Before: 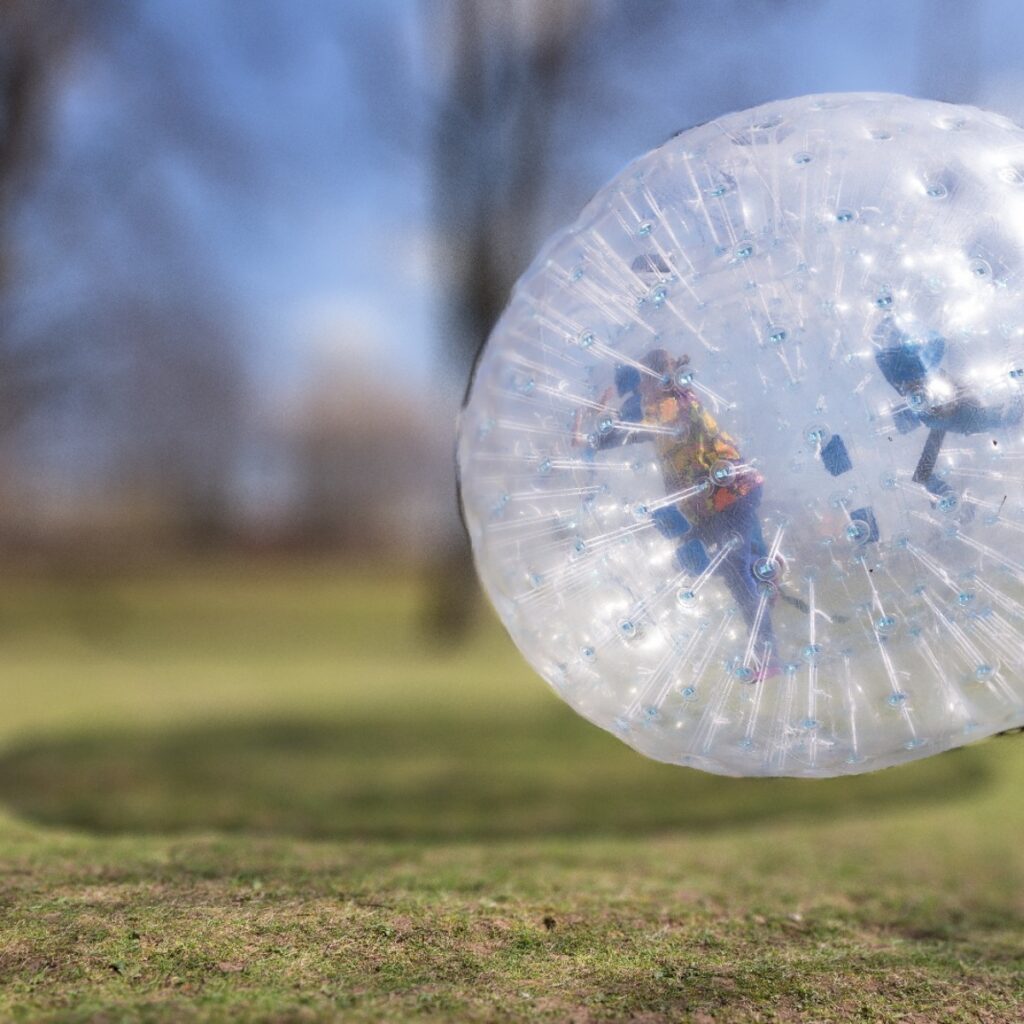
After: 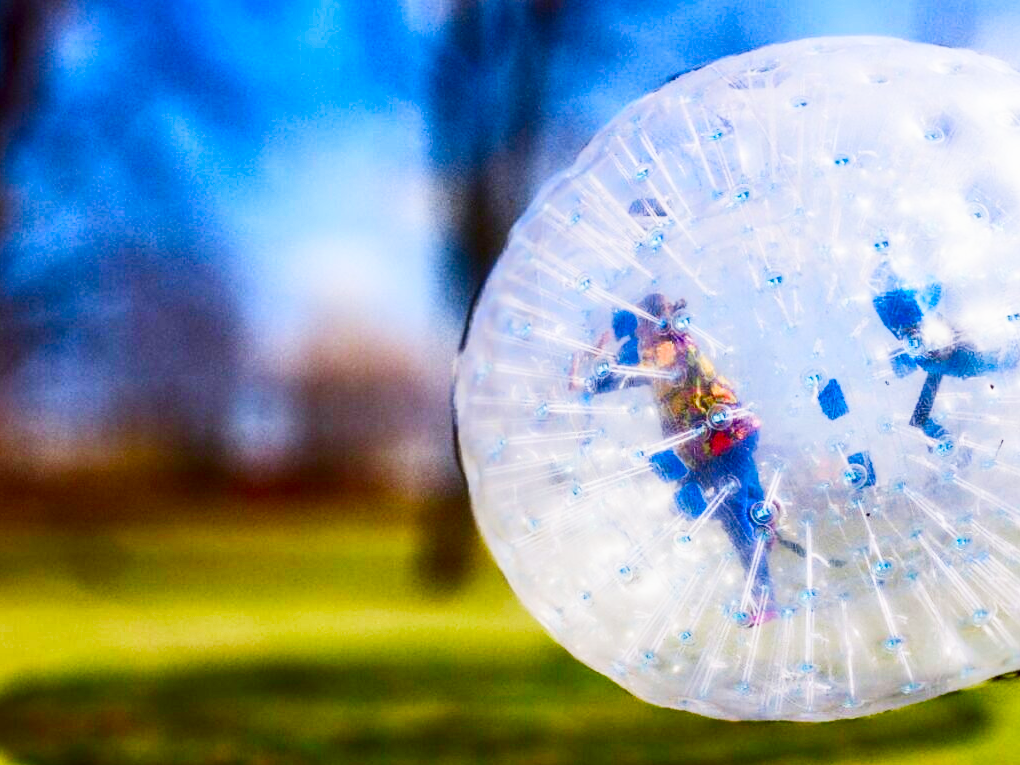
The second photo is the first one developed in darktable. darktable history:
exposure: black level correction 0.001, exposure -0.125 EV, compensate exposure bias true, compensate highlight preservation false
contrast brightness saturation: contrast 0.26, brightness 0.02, saturation 0.87
color balance rgb: perceptual saturation grading › highlights -29.58%, perceptual saturation grading › mid-tones 29.47%, perceptual saturation grading › shadows 59.73%, perceptual brilliance grading › global brilliance -17.79%, perceptual brilliance grading › highlights 28.73%, global vibrance 15.44%
filmic rgb: black relative exposure -16 EV, white relative exposure 5.31 EV, hardness 5.9, contrast 1.25, preserve chrominance no, color science v5 (2021)
color correction: saturation 1.11
crop: left 0.387%, top 5.469%, bottom 19.809%
local contrast: on, module defaults
